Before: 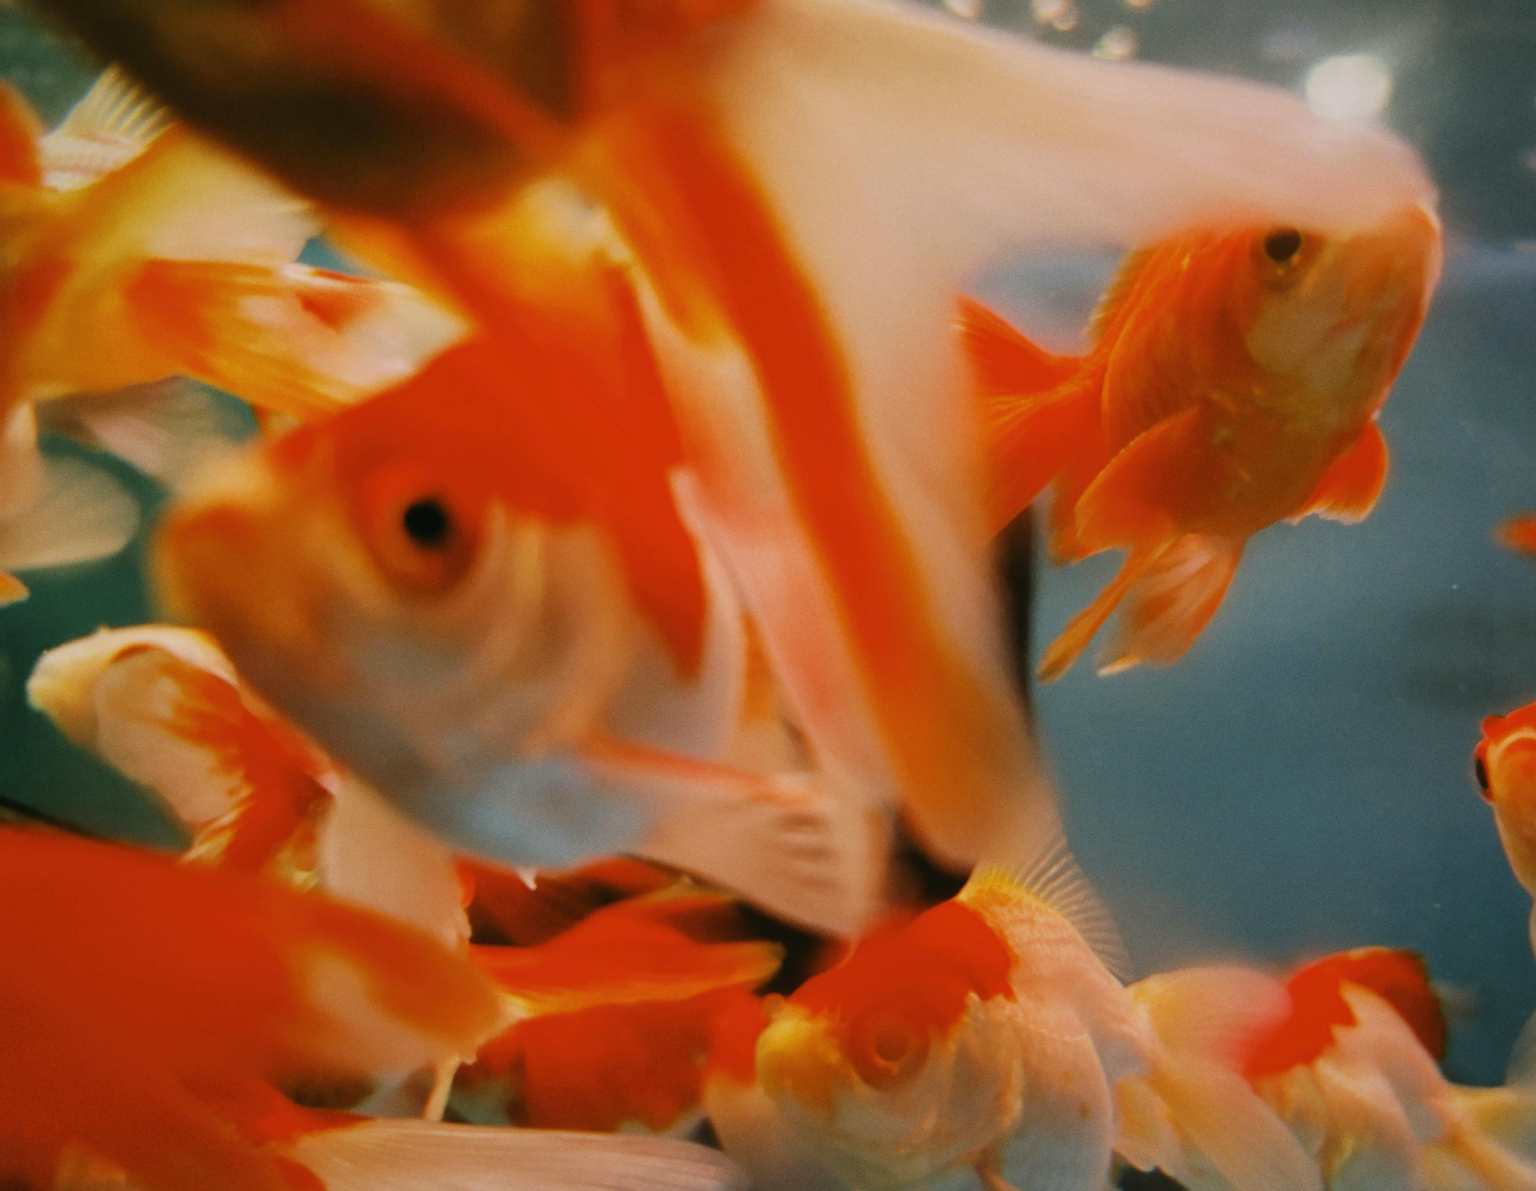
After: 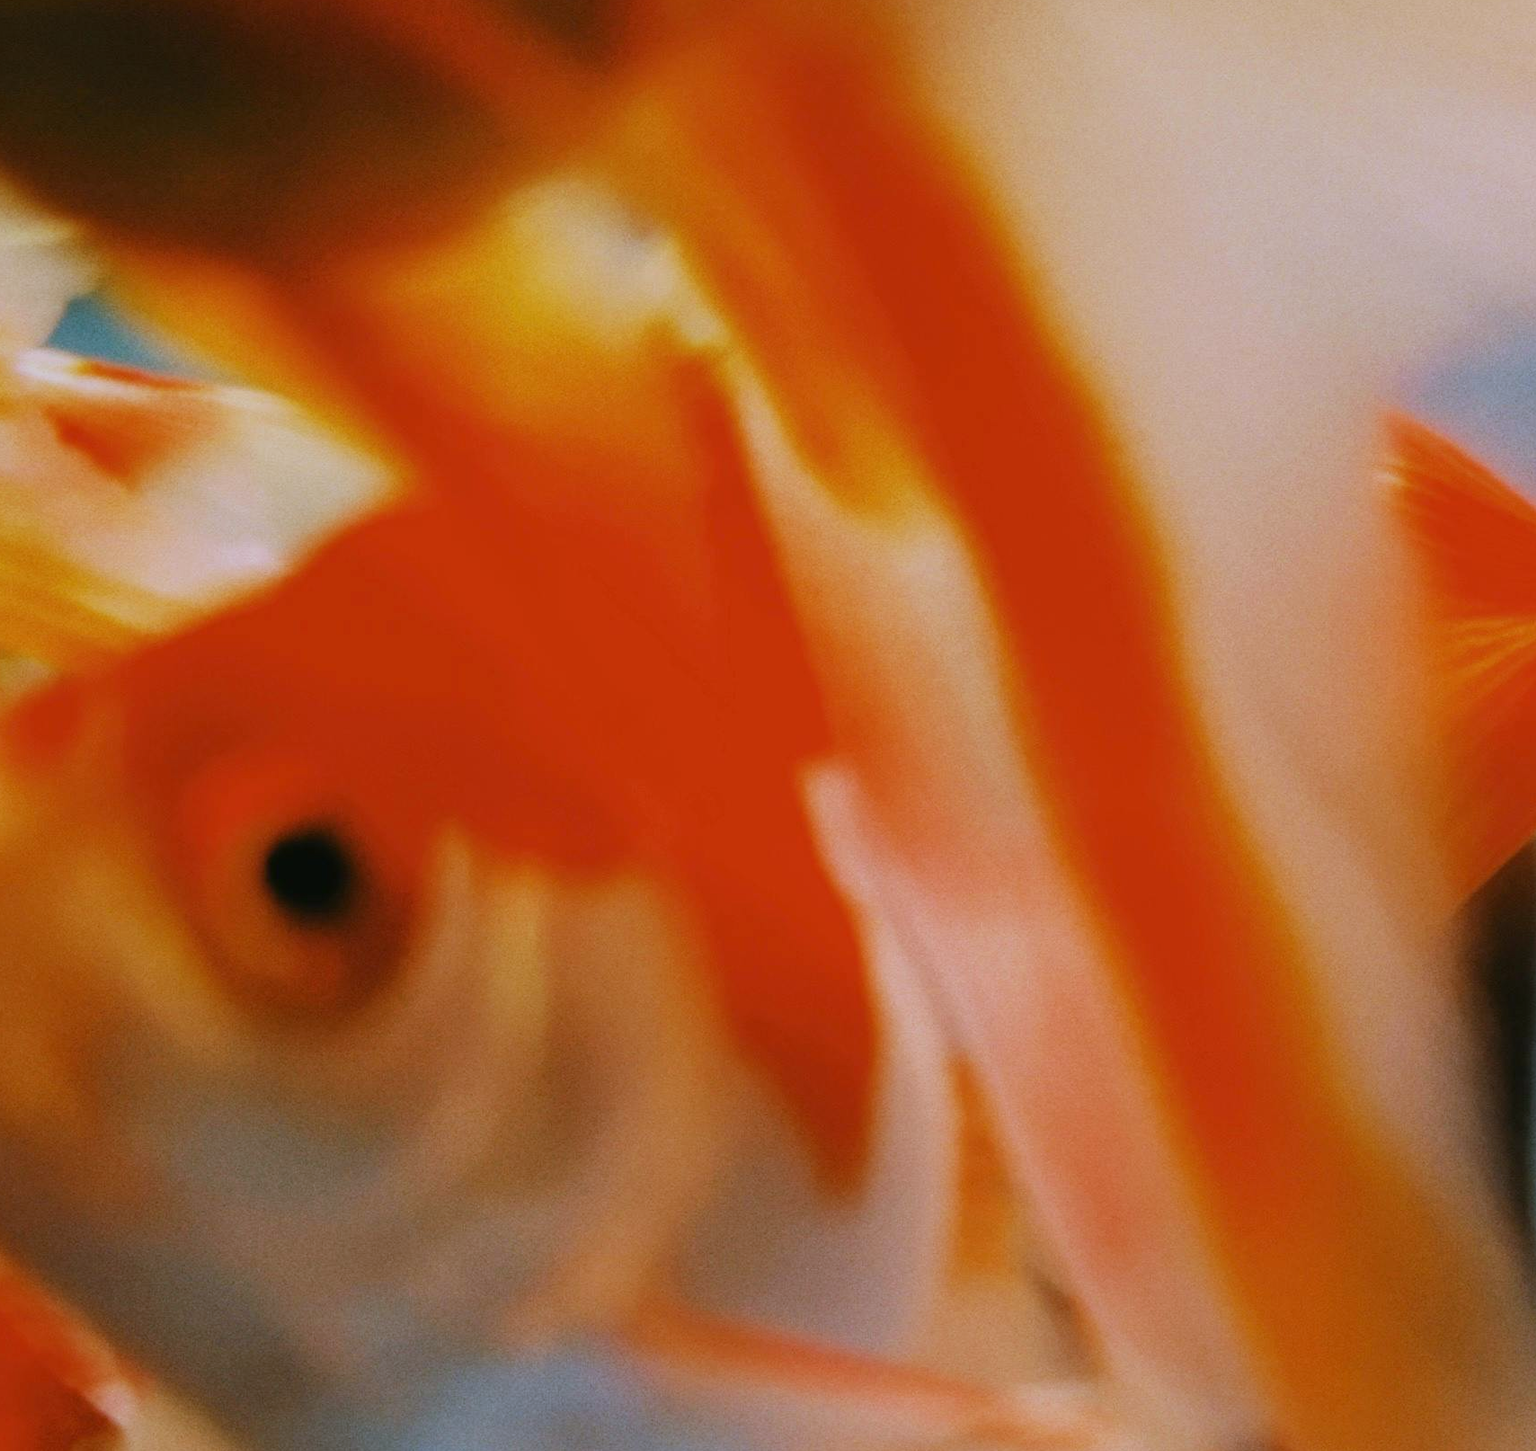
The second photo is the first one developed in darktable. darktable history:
crop: left 17.835%, top 7.675%, right 32.881%, bottom 32.213%
white balance: red 0.948, green 1.02, blue 1.176
